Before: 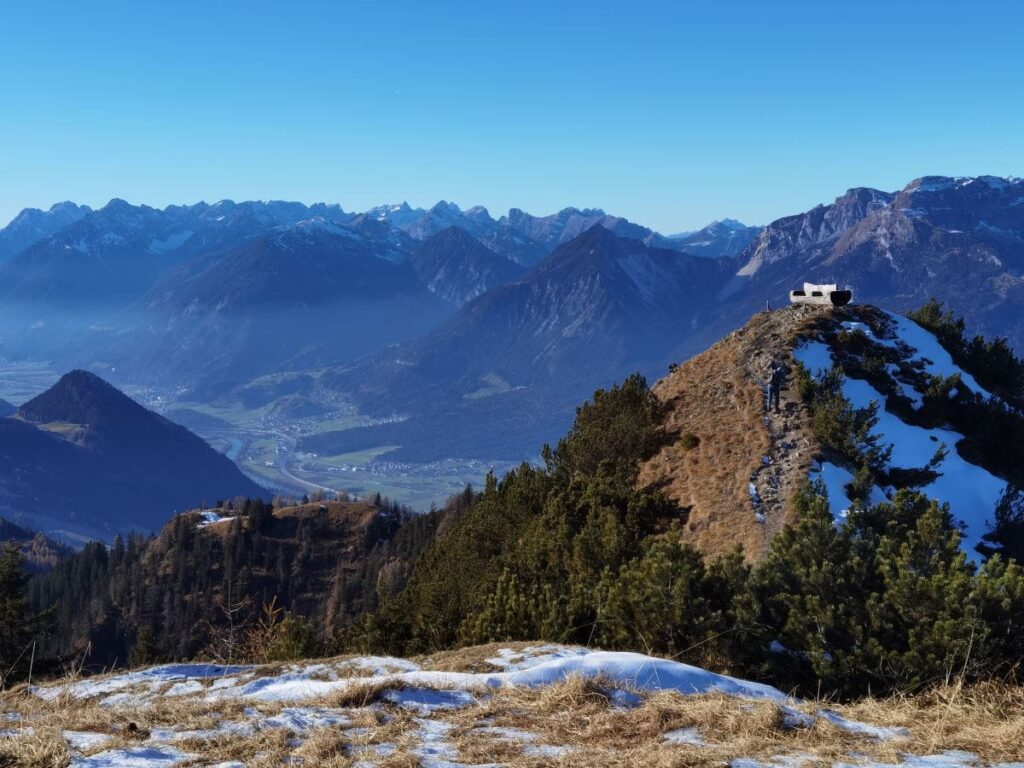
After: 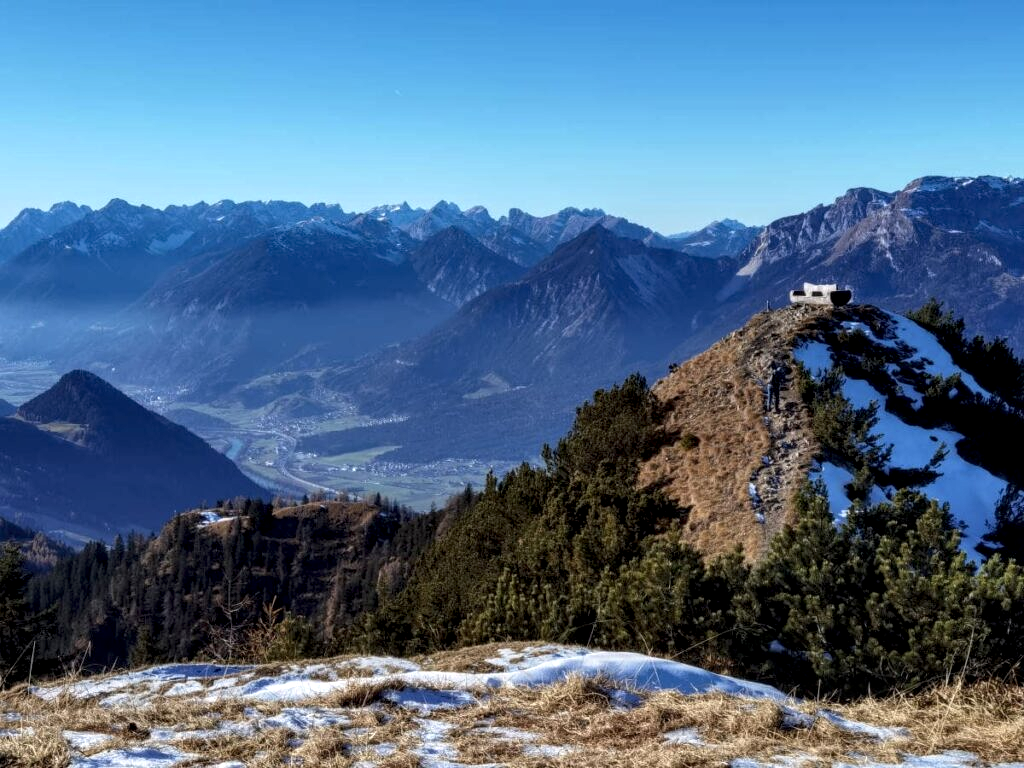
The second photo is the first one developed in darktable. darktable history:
local contrast: detail 150%
tone equalizer: on, module defaults
